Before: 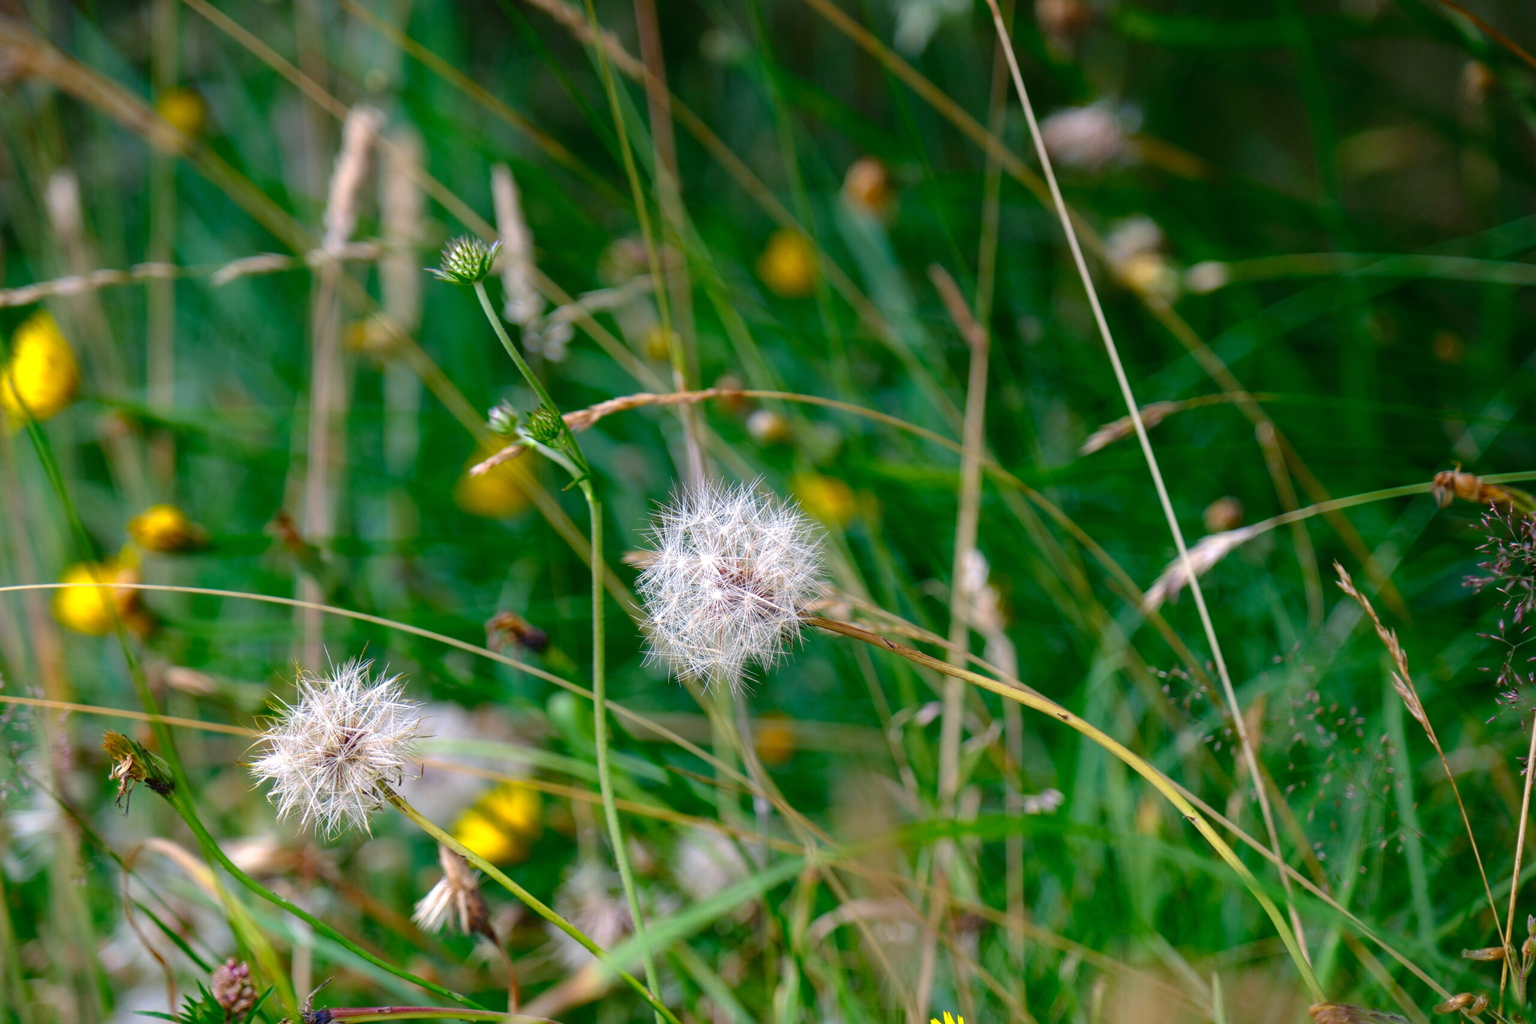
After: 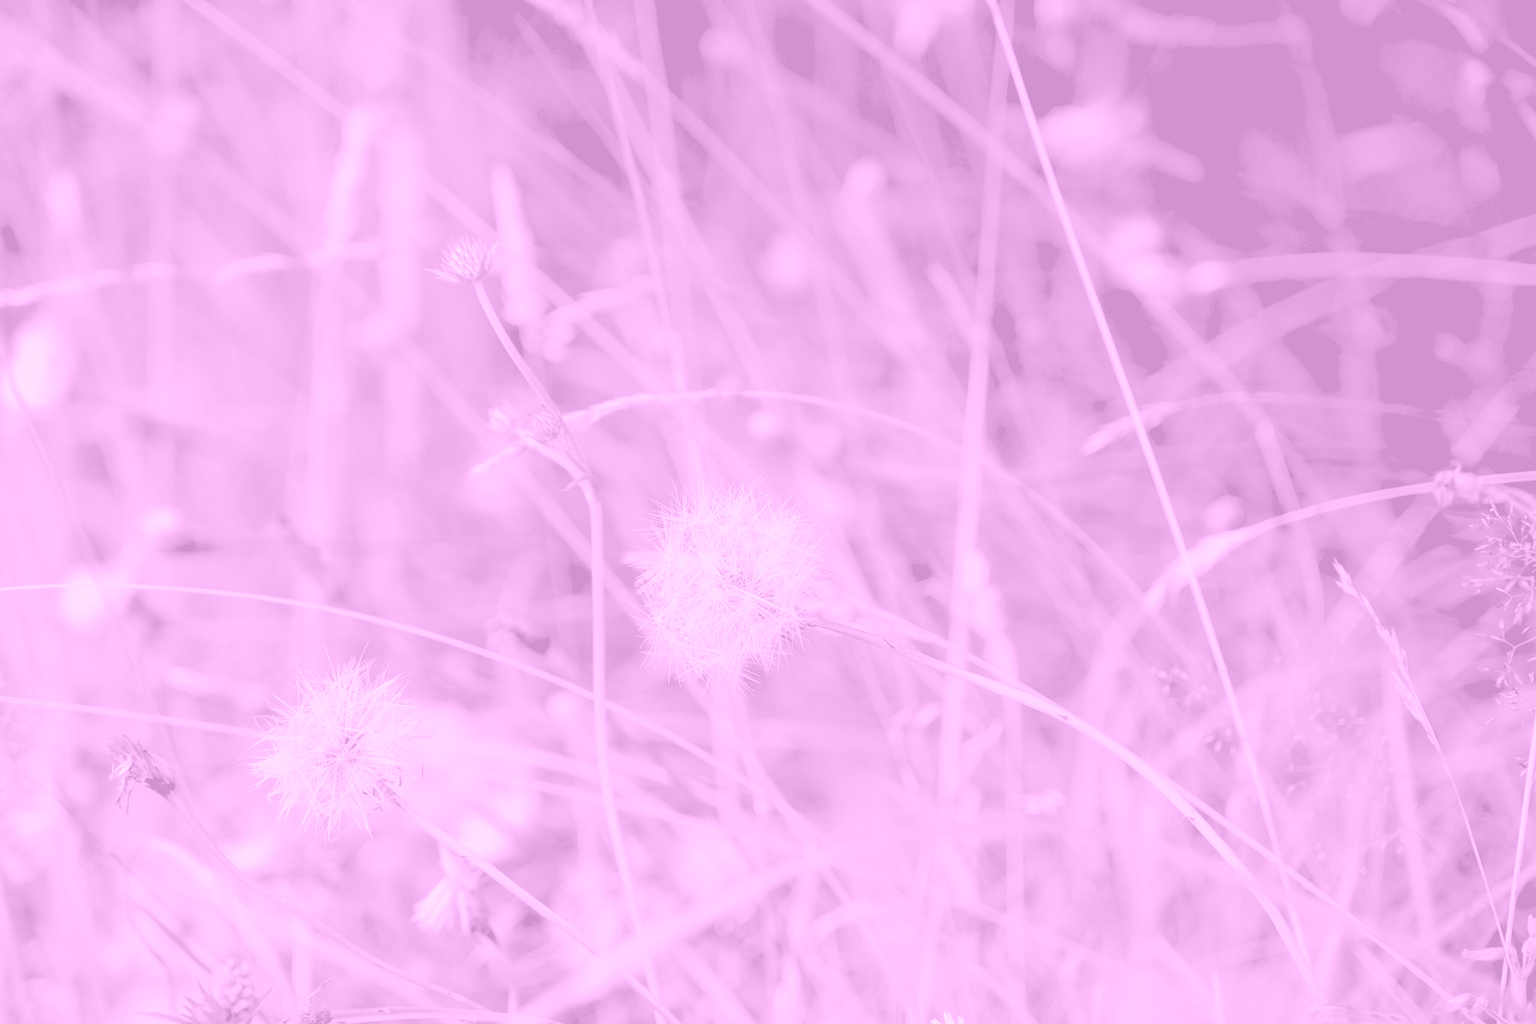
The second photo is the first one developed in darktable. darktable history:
white balance: emerald 1
rgb levels: preserve colors sum RGB, levels [[0.038, 0.433, 0.934], [0, 0.5, 1], [0, 0.5, 1]]
colorize: hue 331.2°, saturation 75%, source mix 30.28%, lightness 70.52%, version 1
